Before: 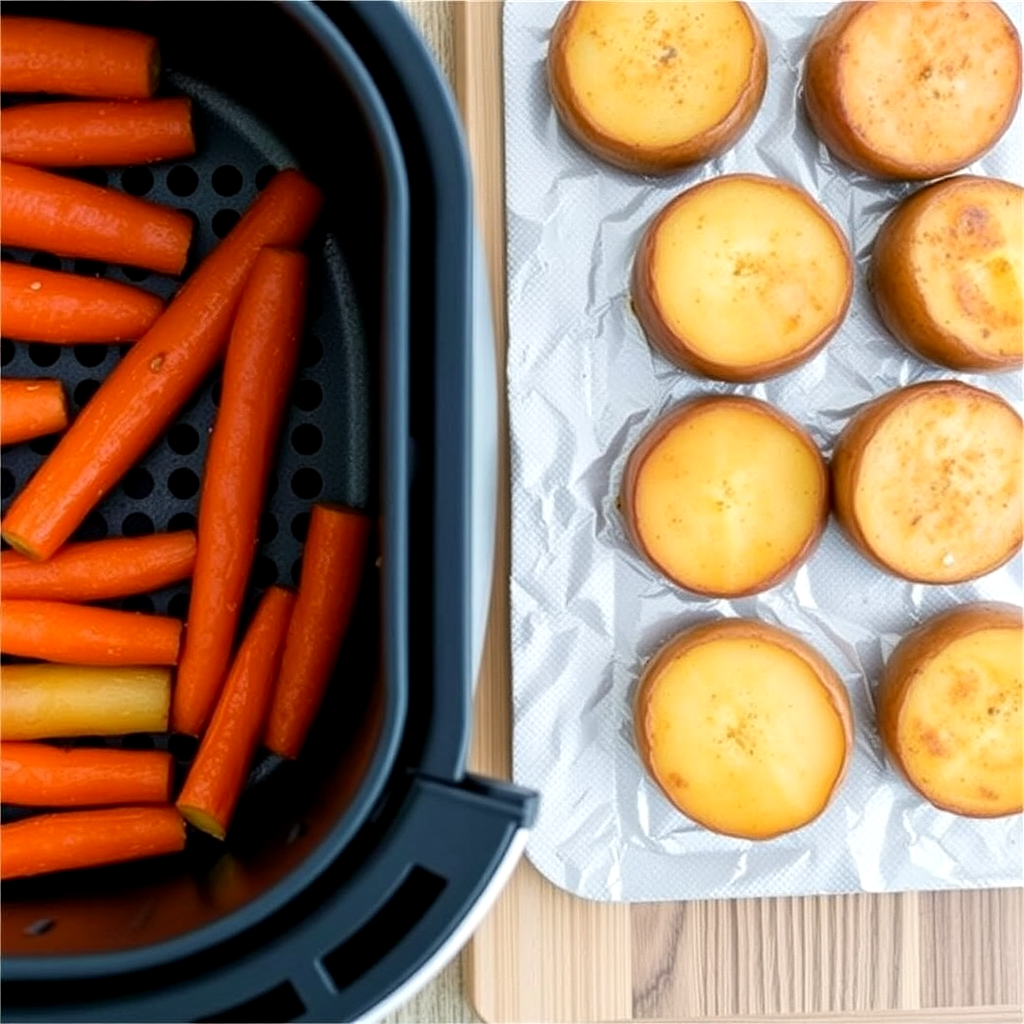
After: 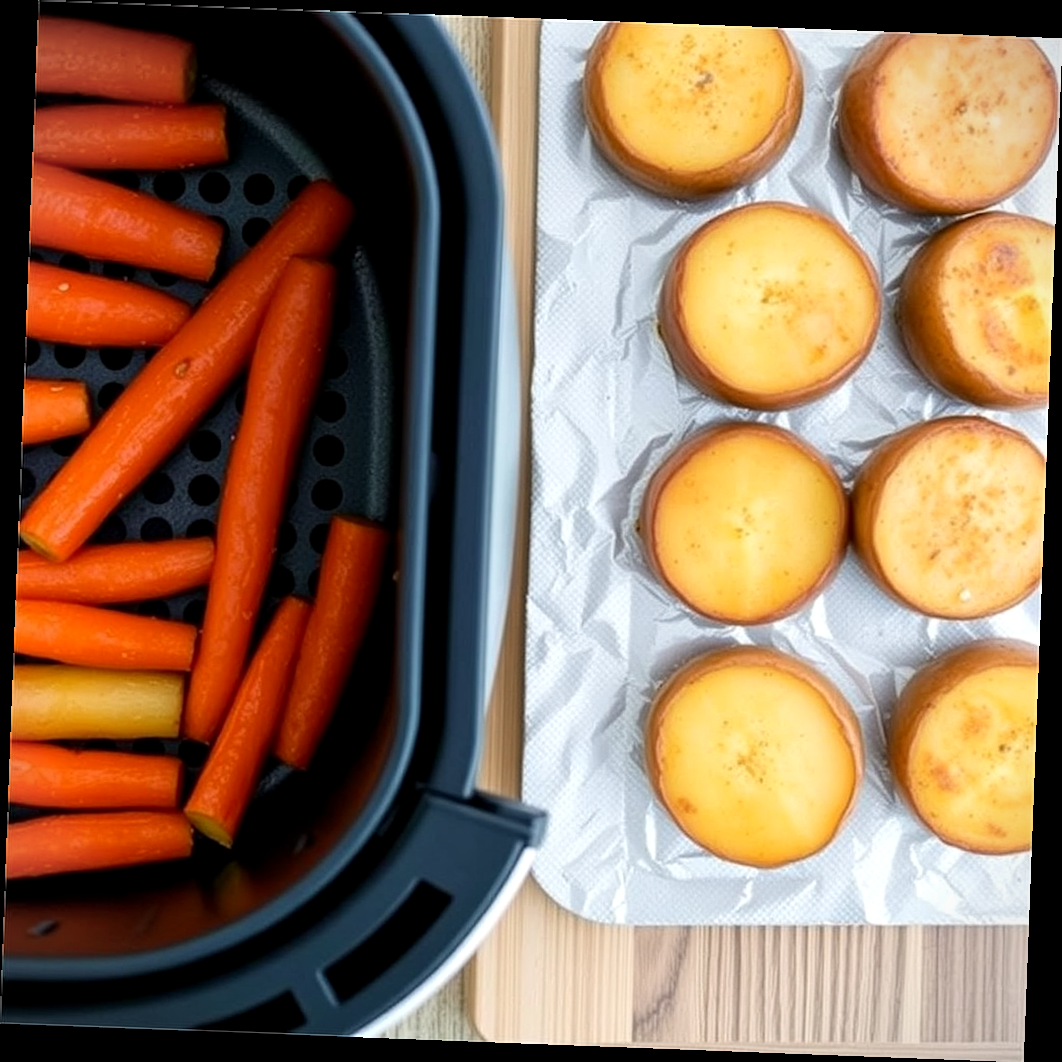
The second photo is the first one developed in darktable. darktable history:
rotate and perspective: rotation 2.17°, automatic cropping off
vignetting: fall-off start 100%, fall-off radius 64.94%, automatic ratio true, unbound false
